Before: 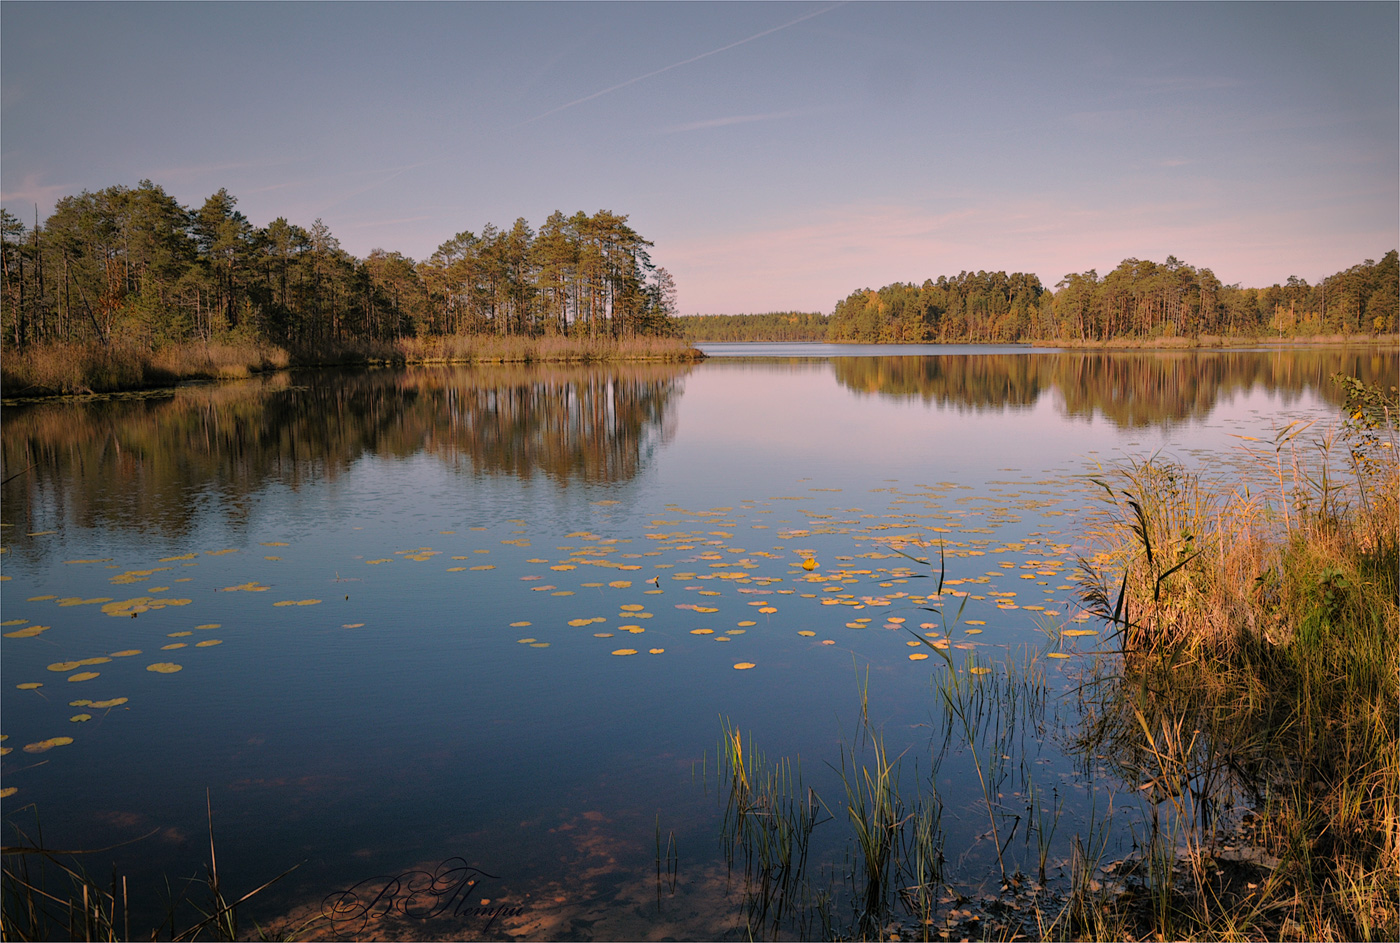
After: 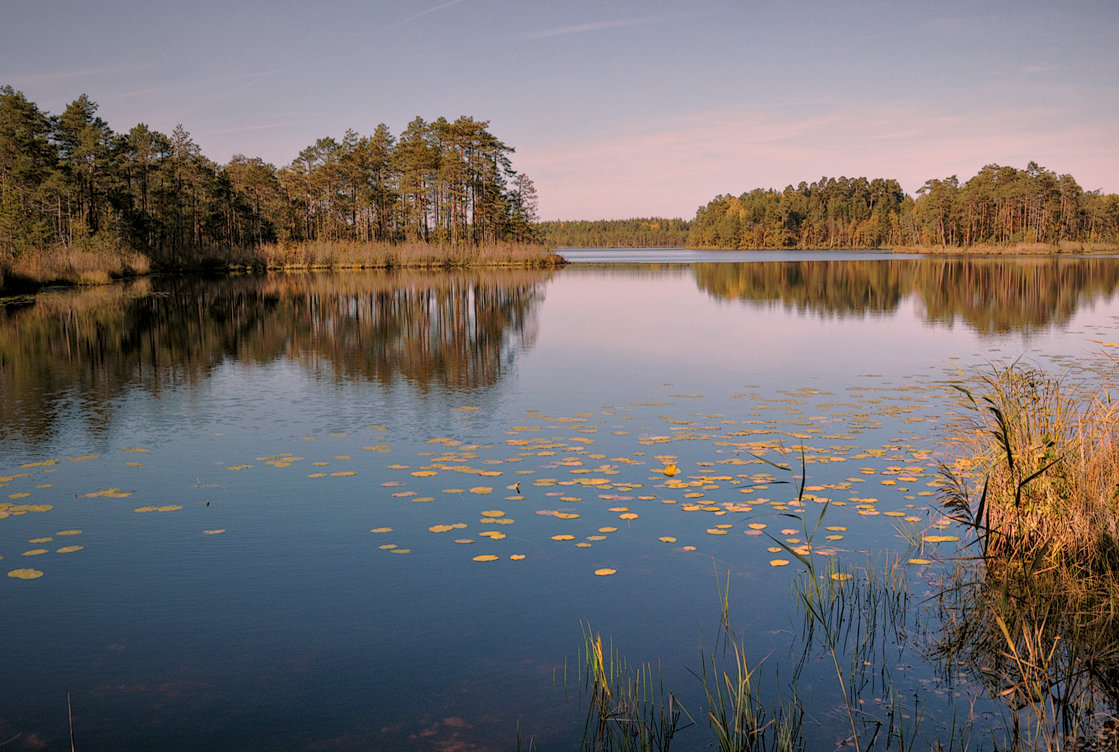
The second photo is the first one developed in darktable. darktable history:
crop and rotate: left 9.948%, top 10.048%, right 10.1%, bottom 10.138%
local contrast: on, module defaults
